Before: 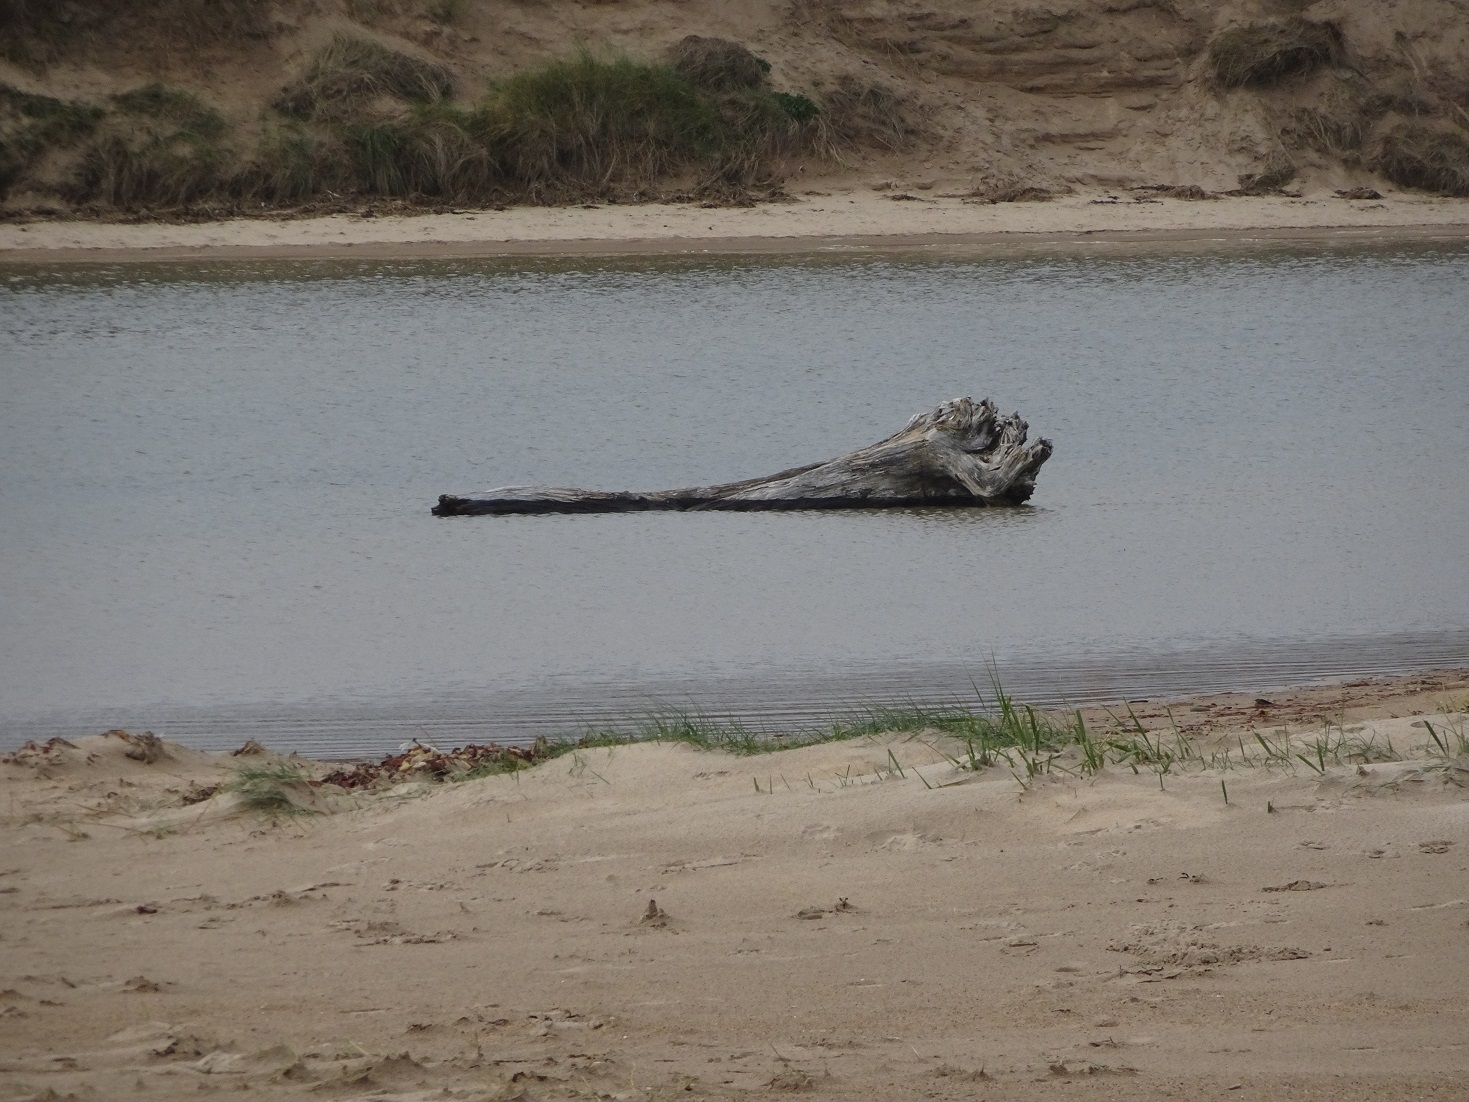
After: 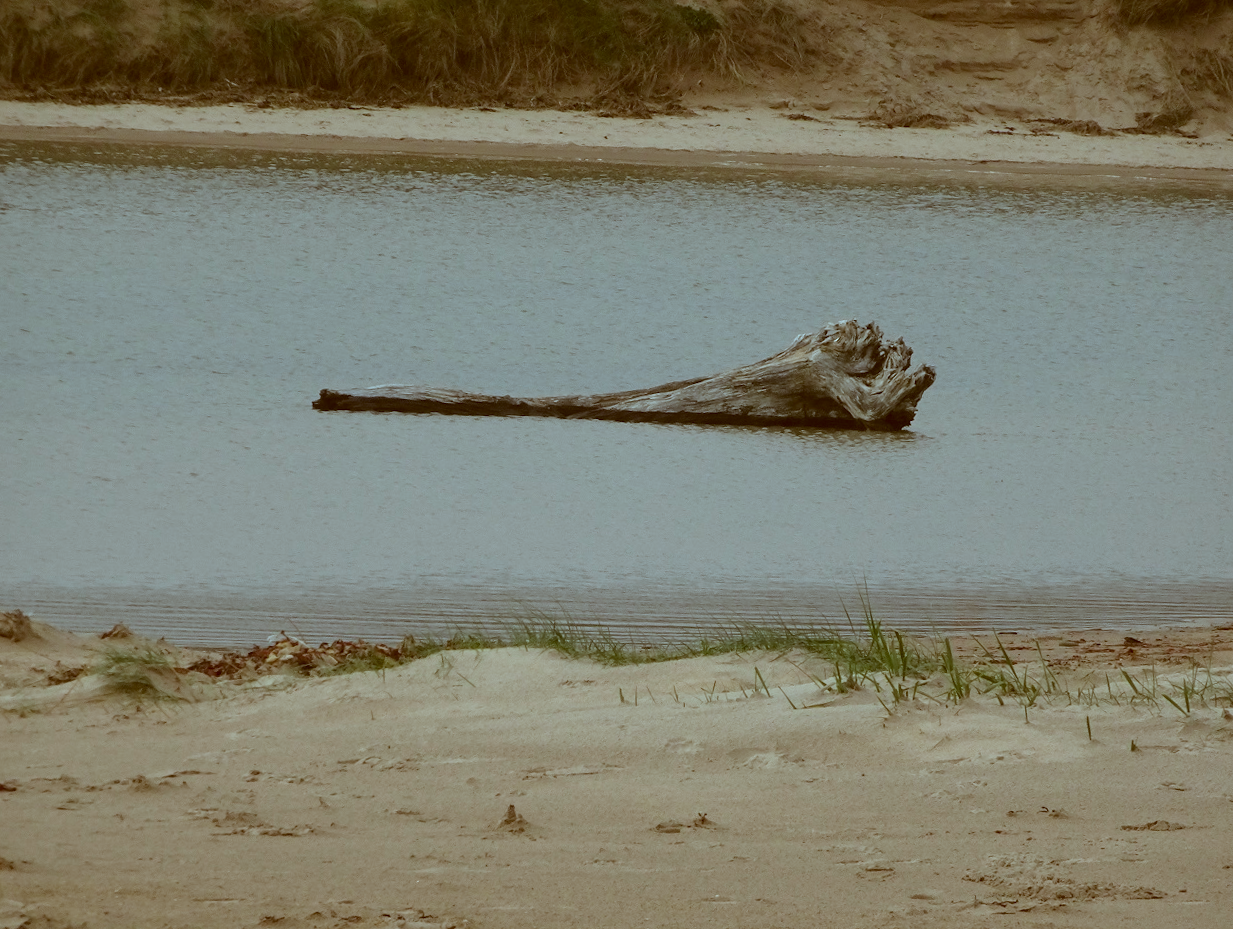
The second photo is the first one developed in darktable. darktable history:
crop and rotate: angle -3.1°, left 5.373%, top 5.221%, right 4.748%, bottom 4.525%
color correction: highlights a* -14.85, highlights b* -16.33, shadows a* 10.43, shadows b* 28.82
